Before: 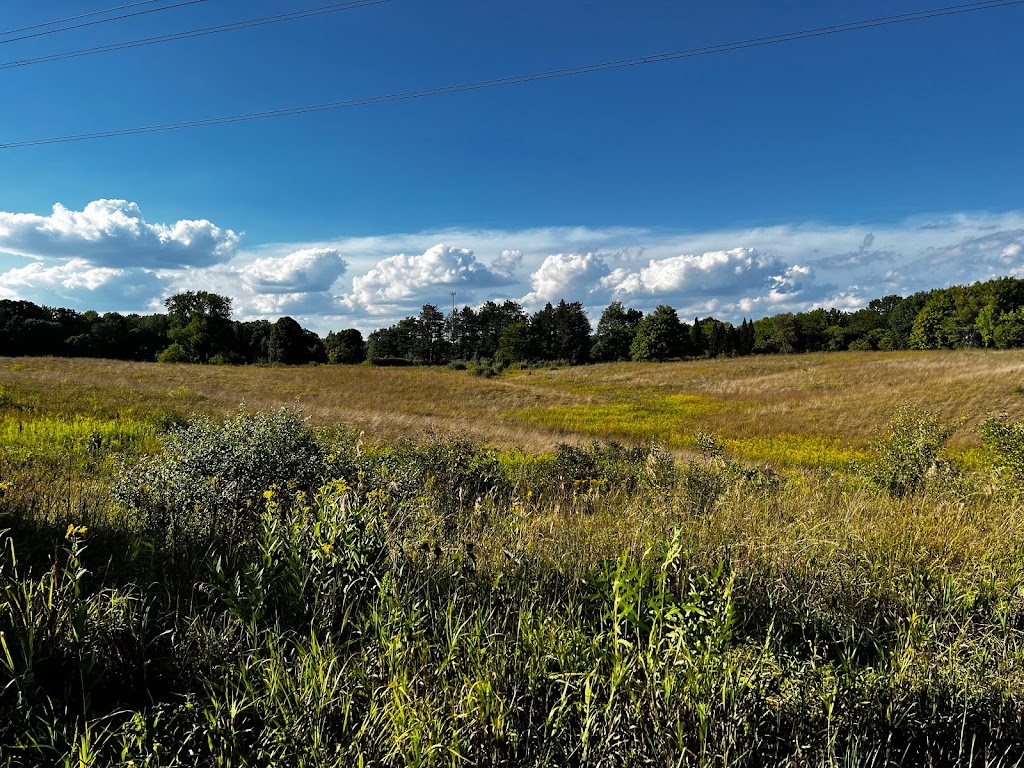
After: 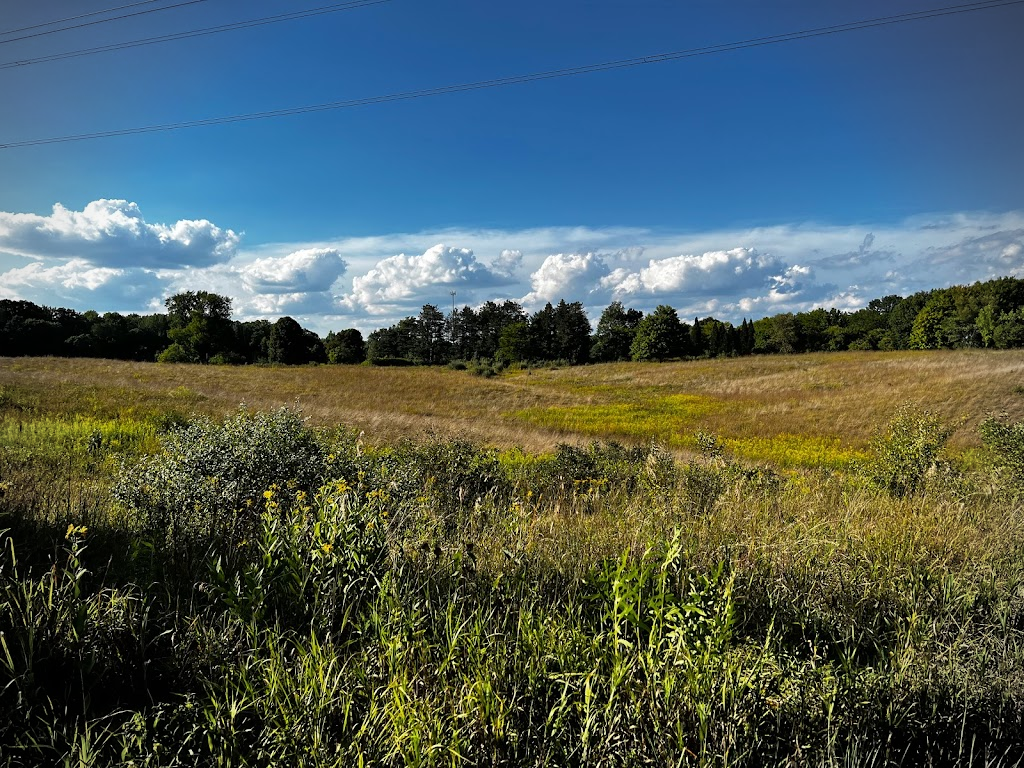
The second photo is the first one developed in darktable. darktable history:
vignetting: brightness -0.575
